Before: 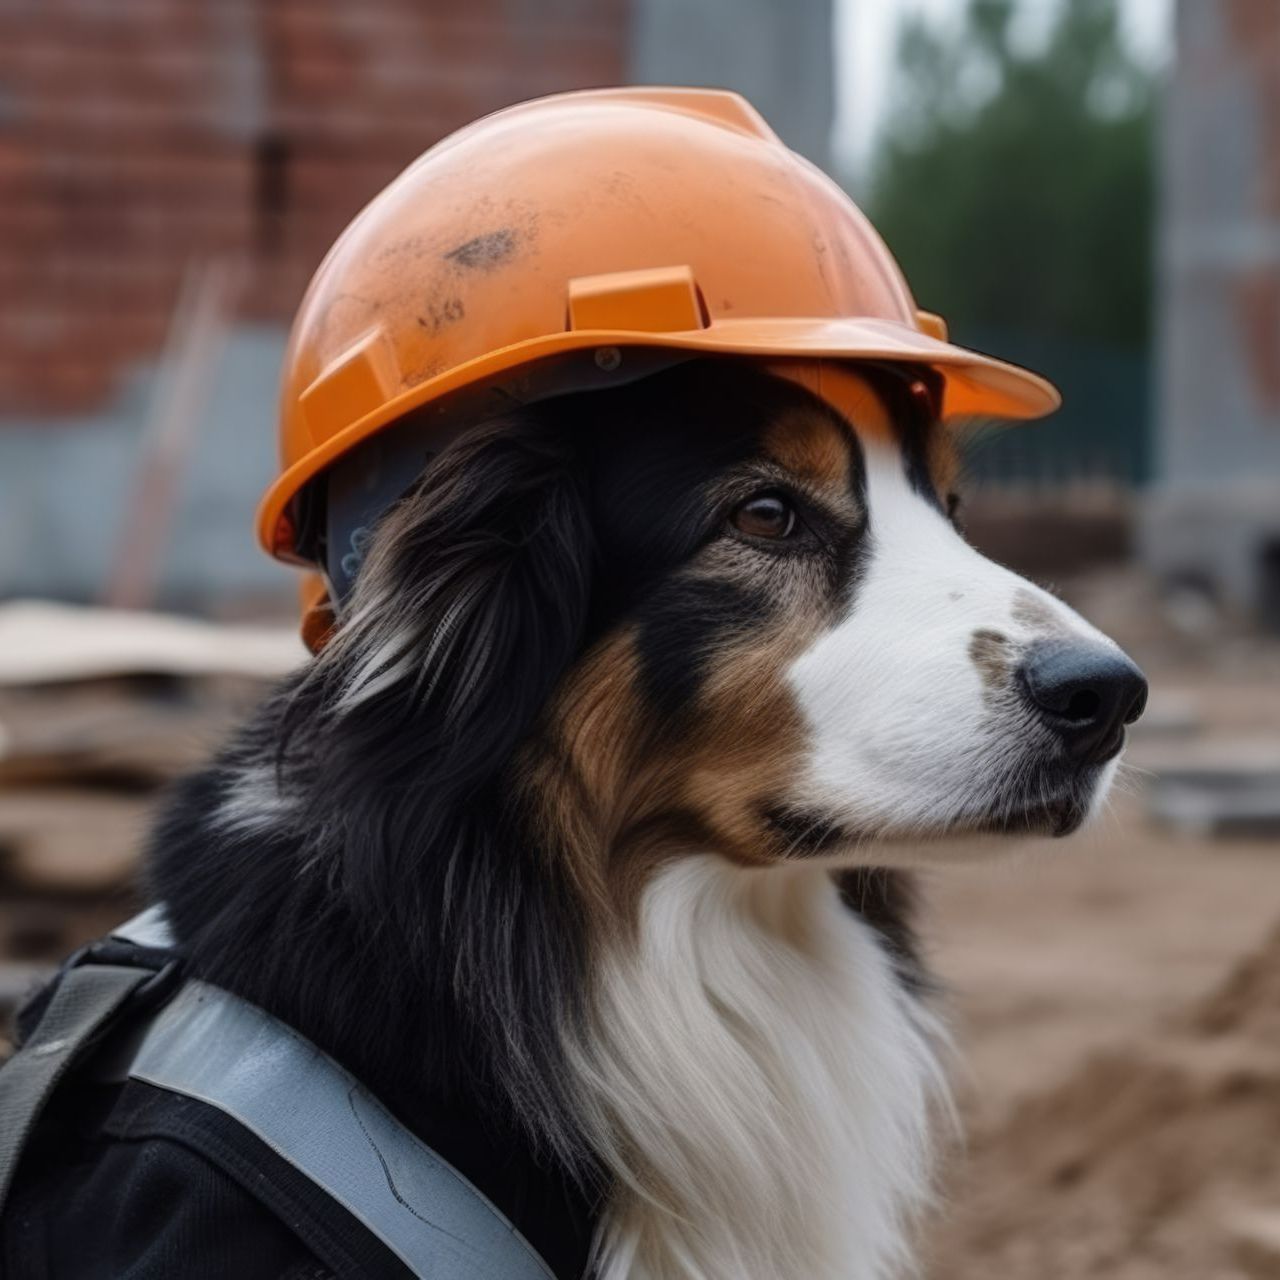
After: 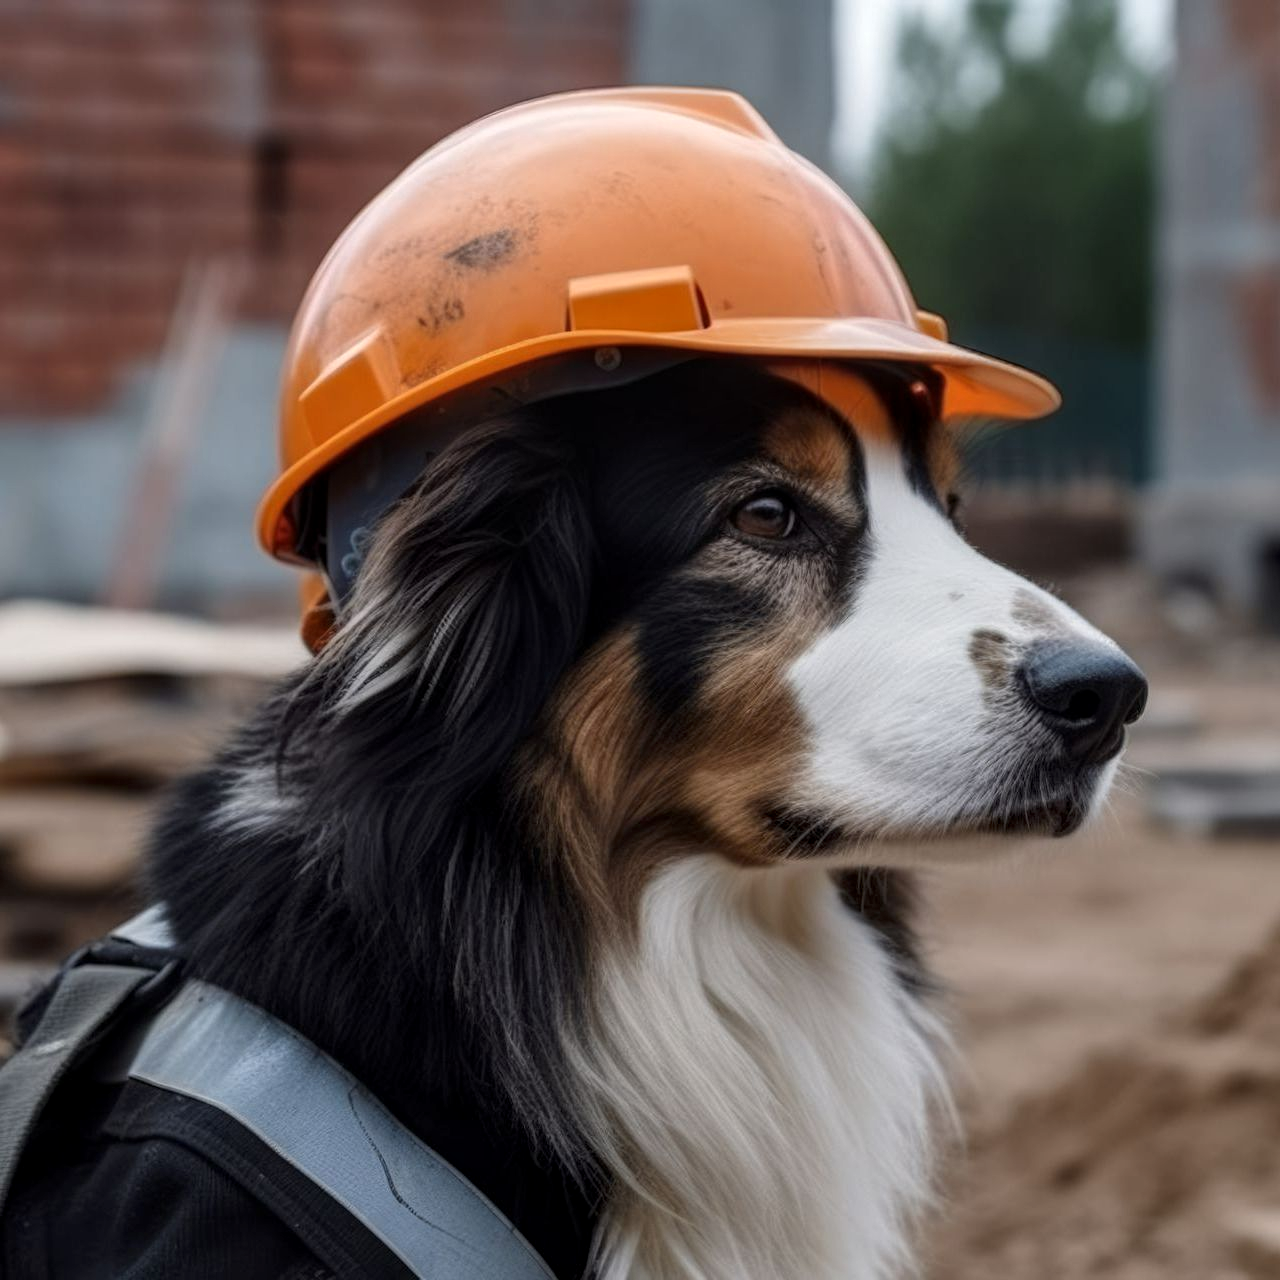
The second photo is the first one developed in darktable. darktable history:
sharpen: radius 5.338, amount 0.31, threshold 26.851
local contrast: on, module defaults
